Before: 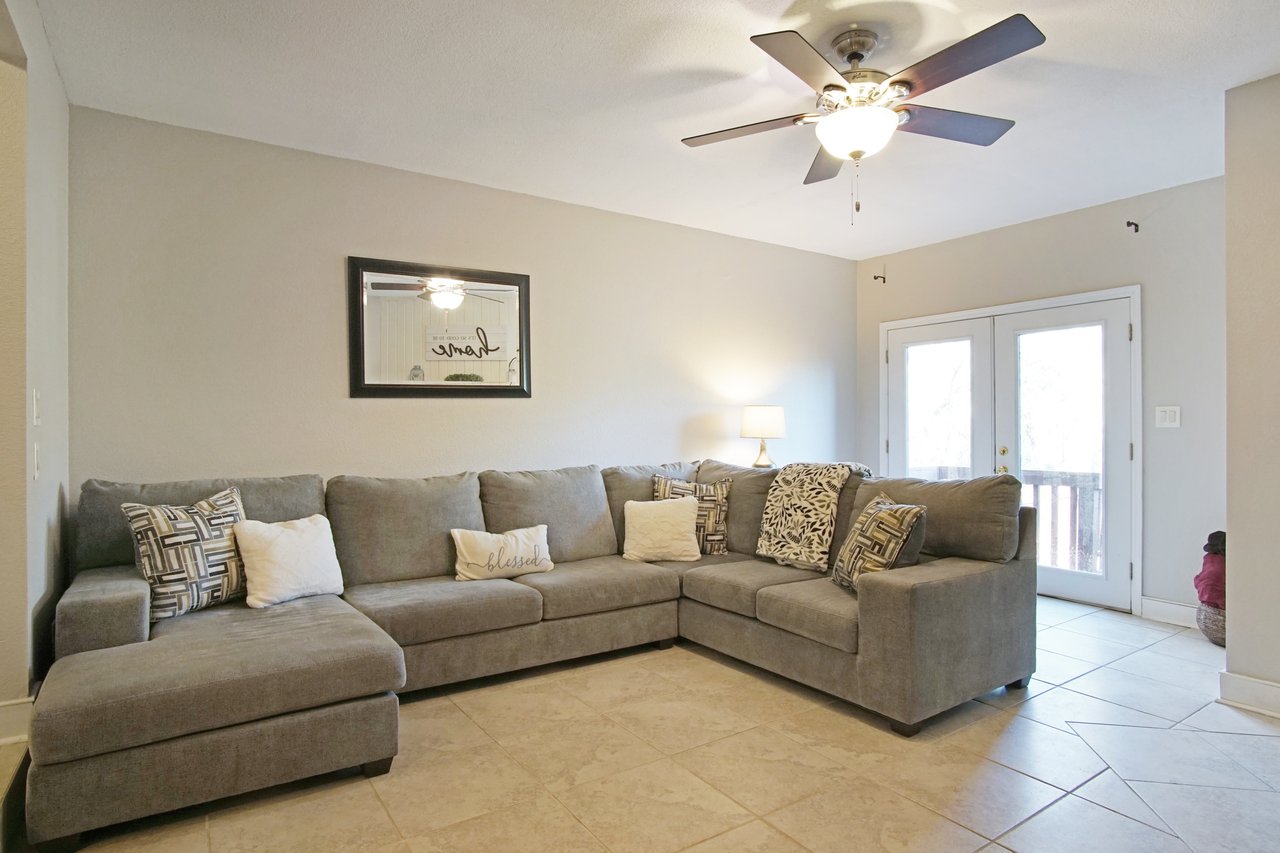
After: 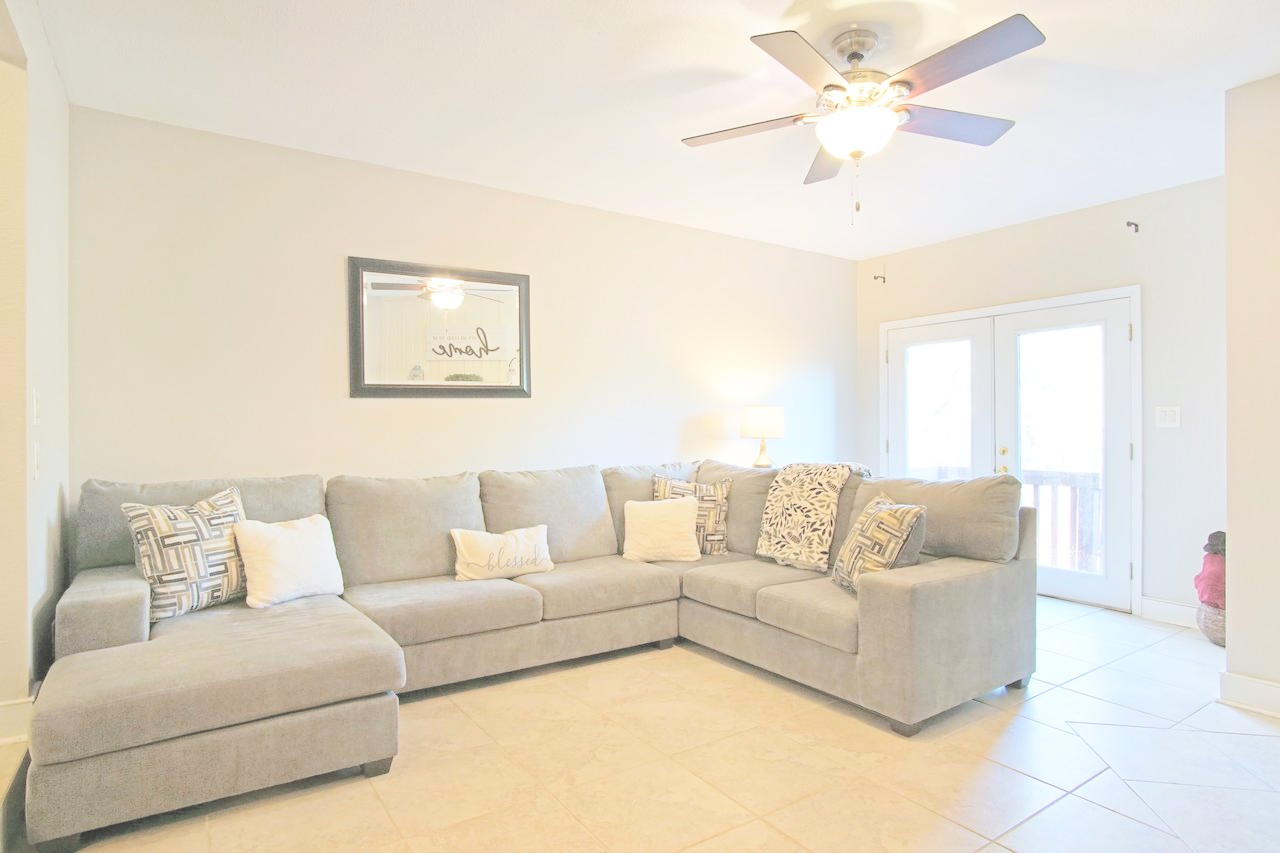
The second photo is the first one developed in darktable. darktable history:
contrast brightness saturation: brightness 0.98
